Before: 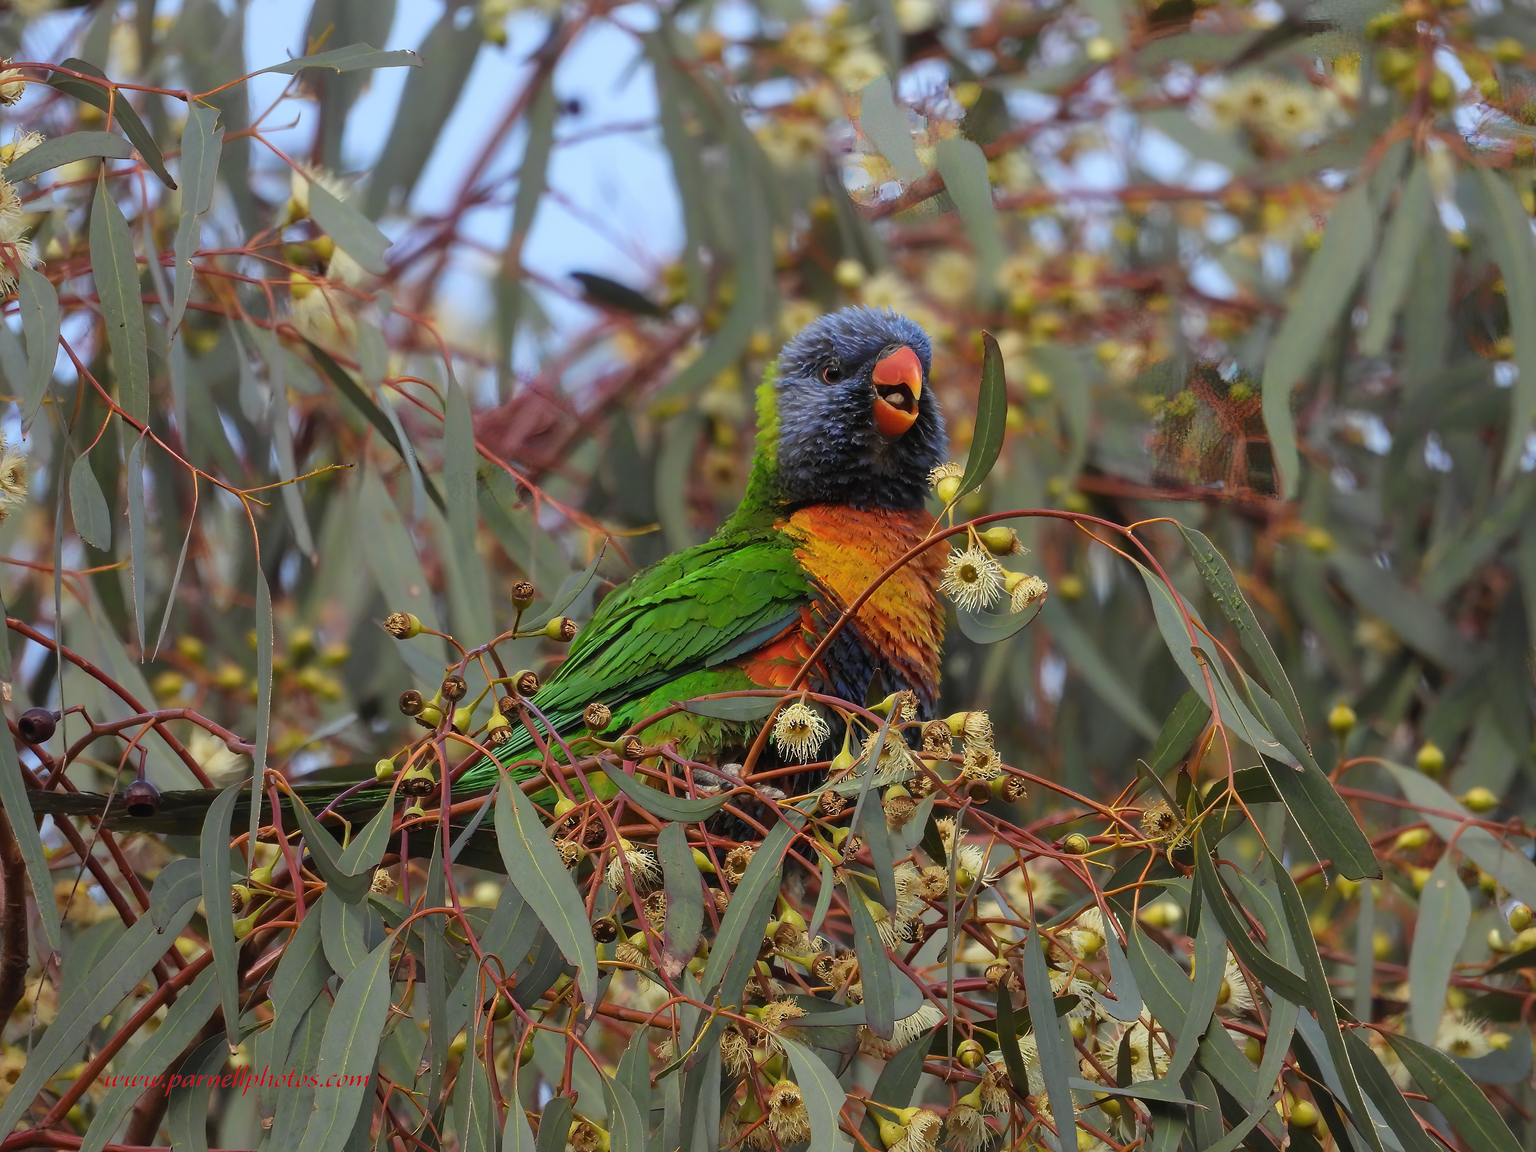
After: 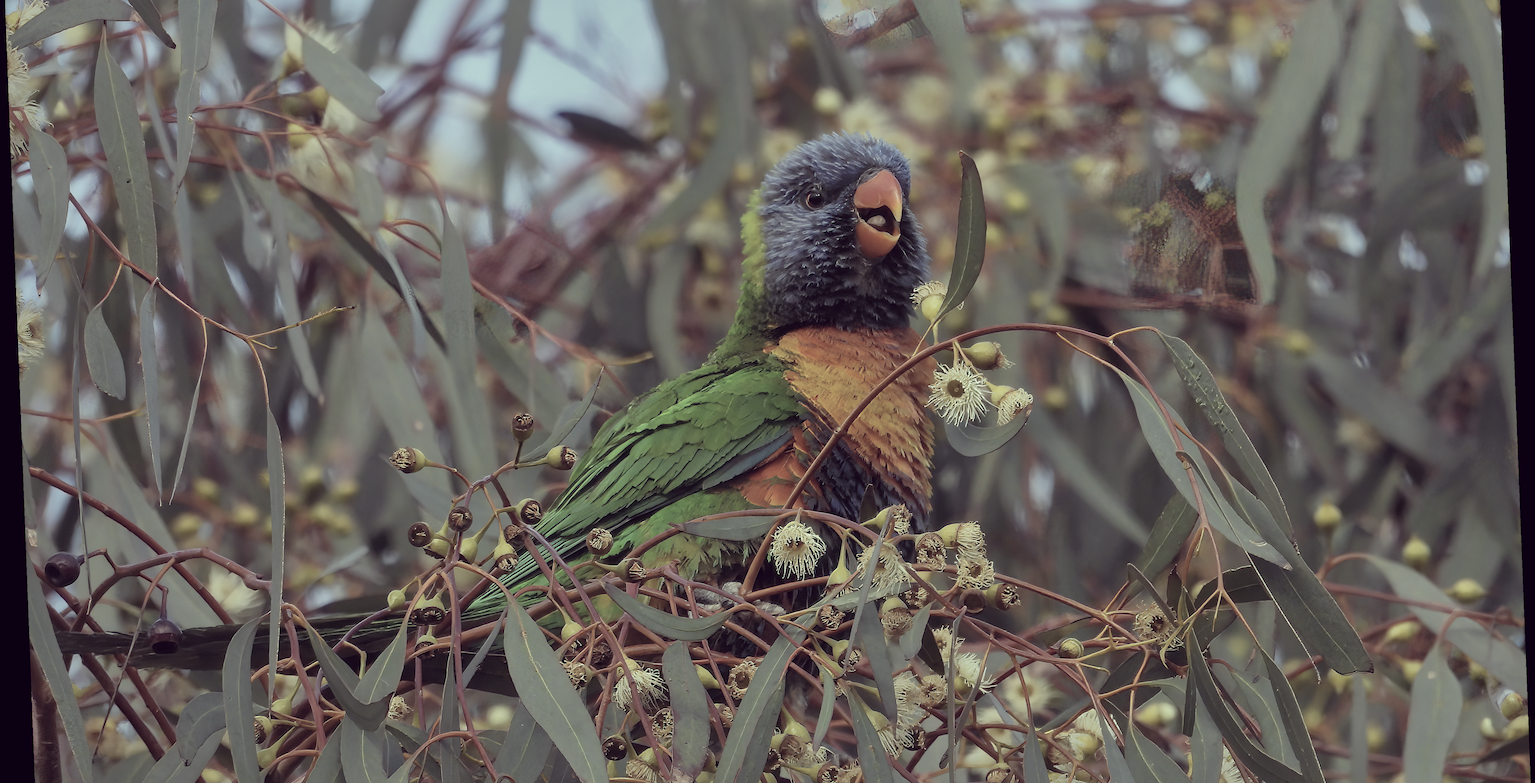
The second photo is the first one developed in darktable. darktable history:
crop: top 16.727%, bottom 16.727%
rotate and perspective: rotation -2.22°, lens shift (horizontal) -0.022, automatic cropping off
shadows and highlights: shadows 40, highlights -60
color correction: highlights a* -20.17, highlights b* 20.27, shadows a* 20.03, shadows b* -20.46, saturation 0.43
tone equalizer: on, module defaults
